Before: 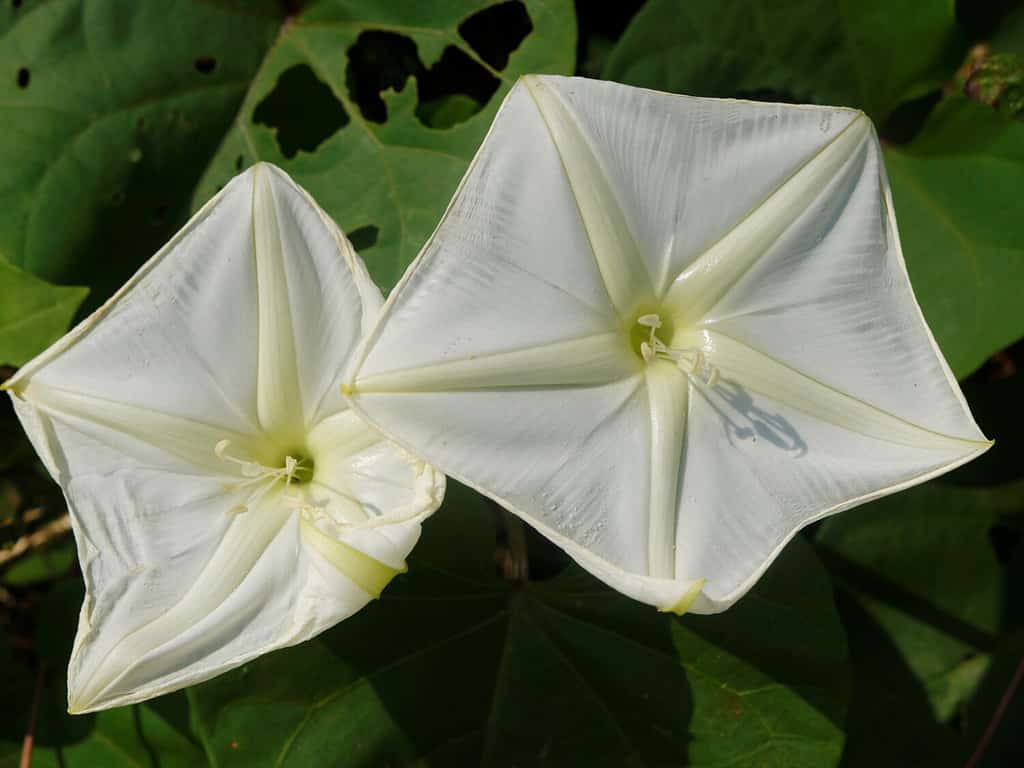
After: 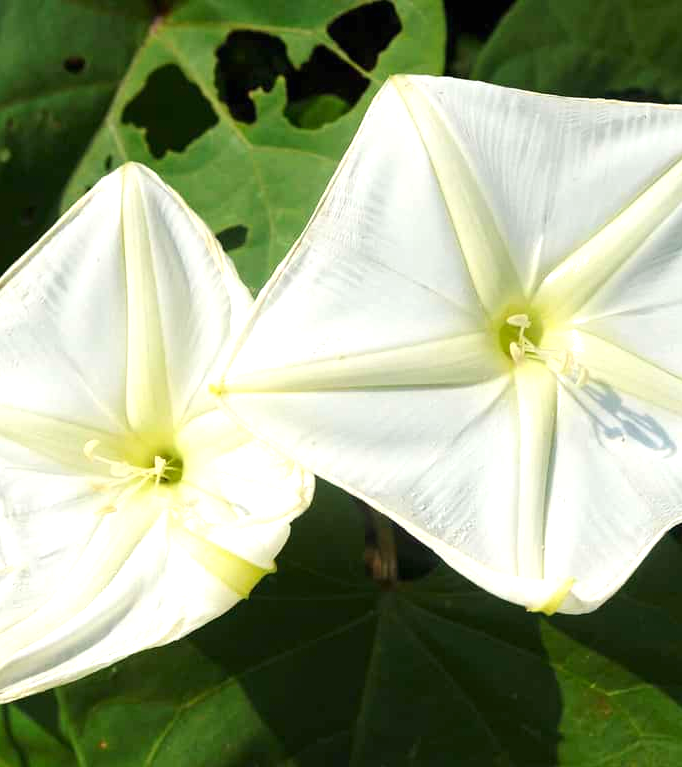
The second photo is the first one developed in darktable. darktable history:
contrast brightness saturation: contrast 0.099, brightness 0.036, saturation 0.094
crop and rotate: left 12.839%, right 20.538%
exposure: black level correction 0, exposure 1 EV, compensate highlight preservation false
